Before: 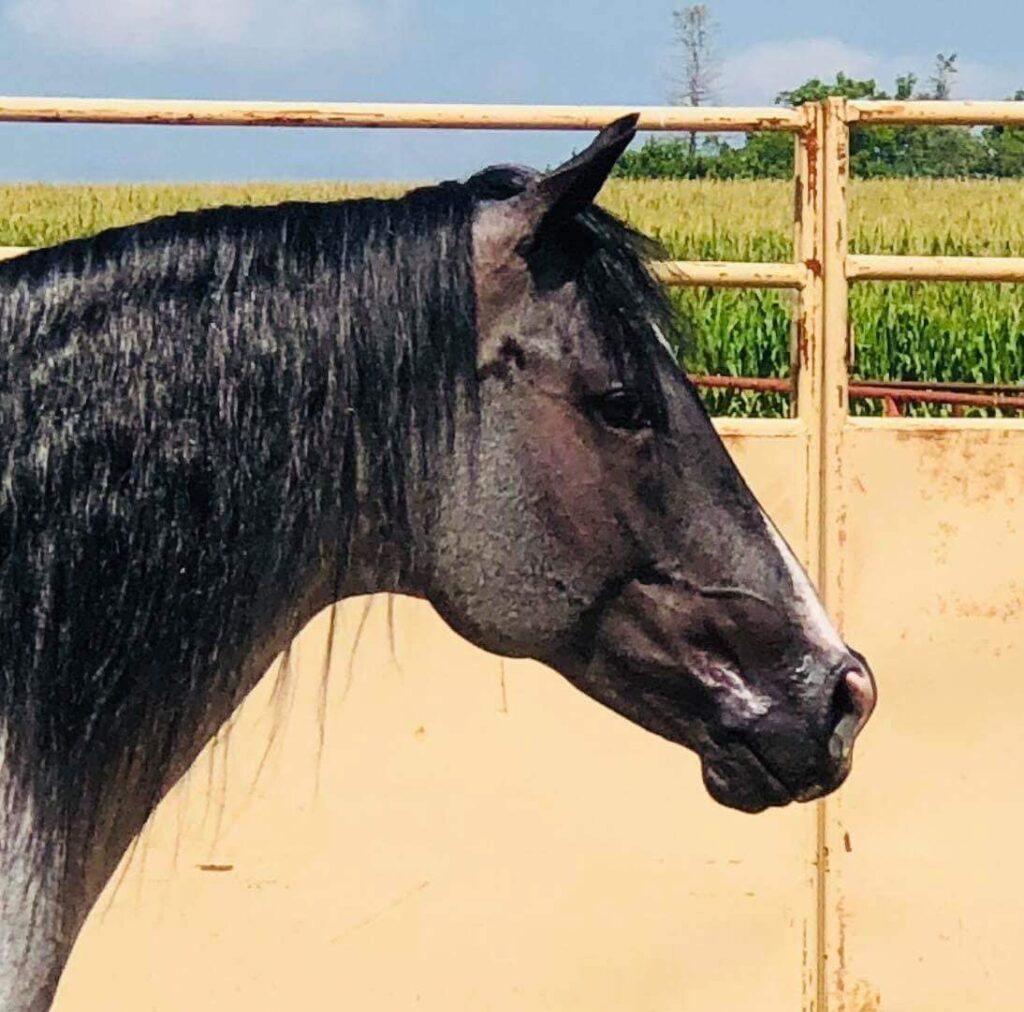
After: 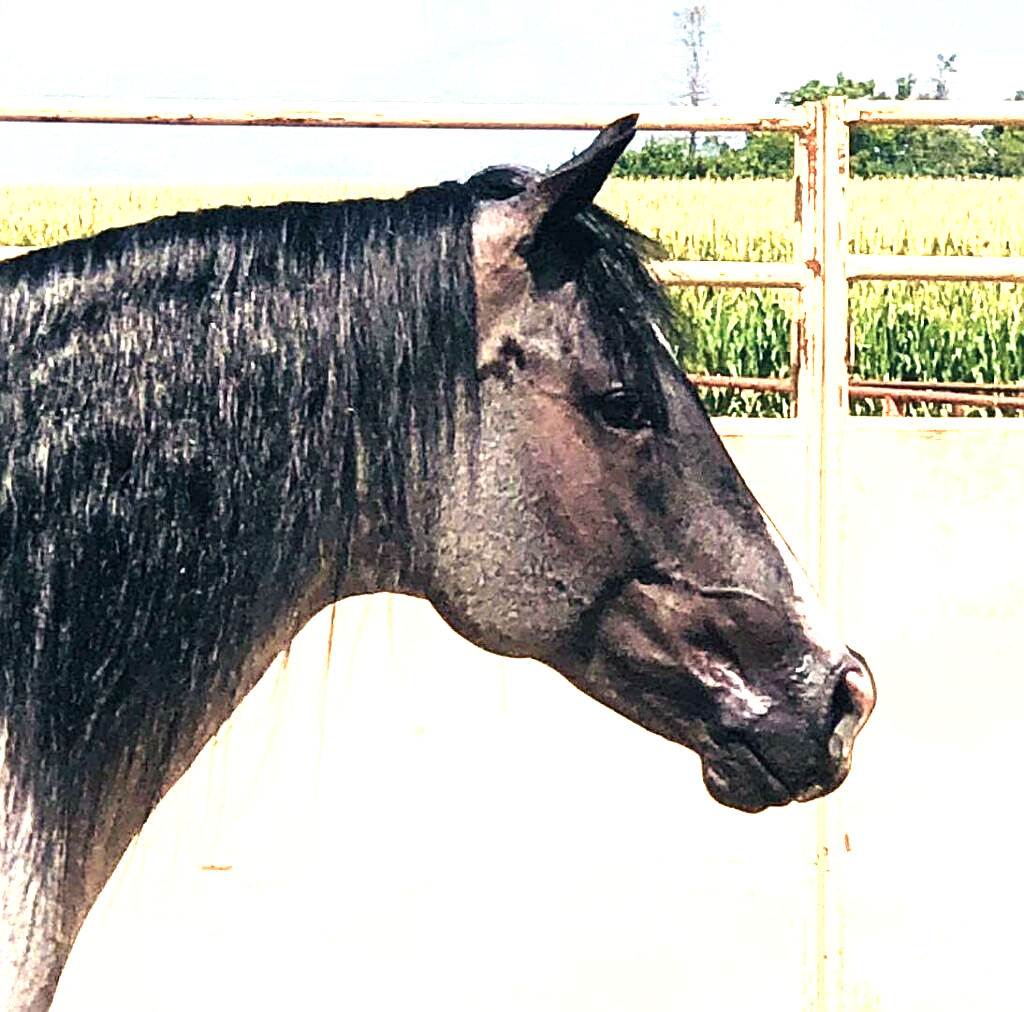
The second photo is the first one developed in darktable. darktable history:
exposure: black level correction 0, exposure 1.103 EV, compensate highlight preservation false
color zones: curves: ch0 [(0.018, 0.548) (0.224, 0.64) (0.425, 0.447) (0.675, 0.575) (0.732, 0.579)]; ch1 [(0.066, 0.487) (0.25, 0.5) (0.404, 0.43) (0.75, 0.421) (0.956, 0.421)]; ch2 [(0.044, 0.561) (0.215, 0.465) (0.399, 0.544) (0.465, 0.548) (0.614, 0.447) (0.724, 0.43) (0.882, 0.623) (0.956, 0.632)]
sharpen: amount 0.493
velvia: on, module defaults
color correction: highlights a* 2.8, highlights b* 5.03, shadows a* -2.72, shadows b* -4.81, saturation 0.78
